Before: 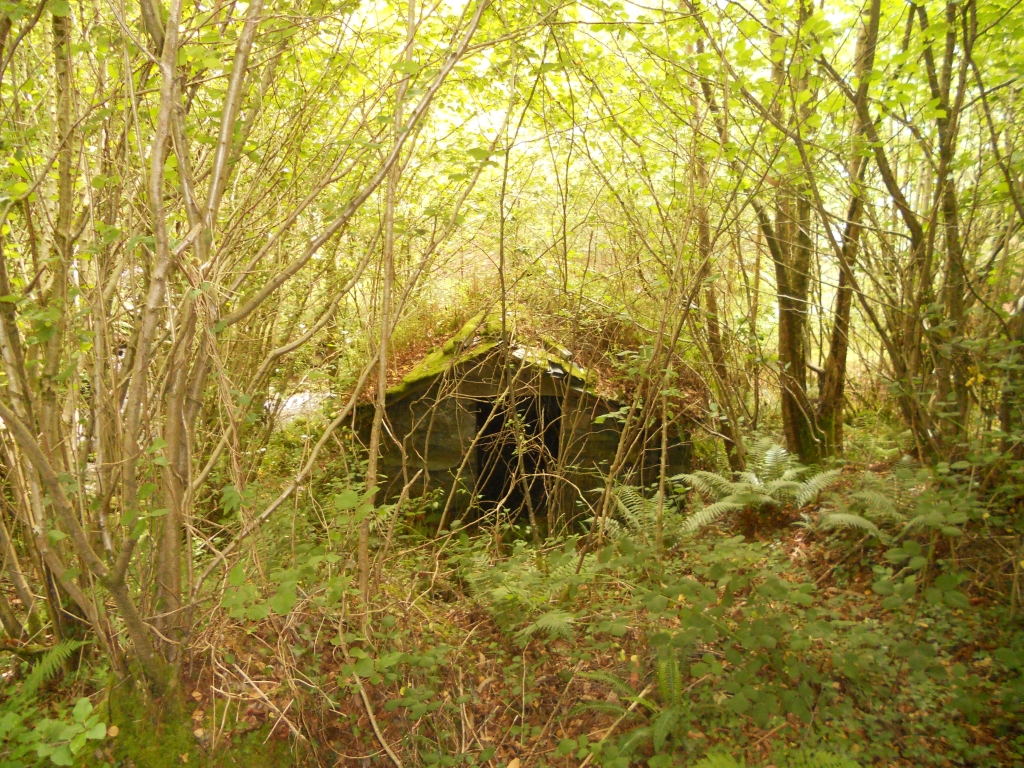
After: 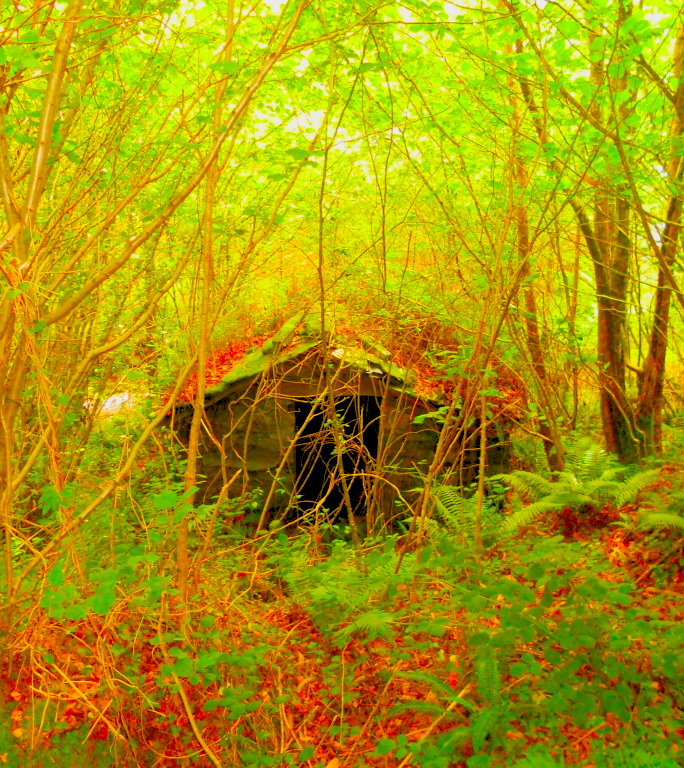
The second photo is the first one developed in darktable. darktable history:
color correction: saturation 3
rgb levels: preserve colors sum RGB, levels [[0.038, 0.433, 0.934], [0, 0.5, 1], [0, 0.5, 1]]
crop and rotate: left 17.732%, right 15.423%
